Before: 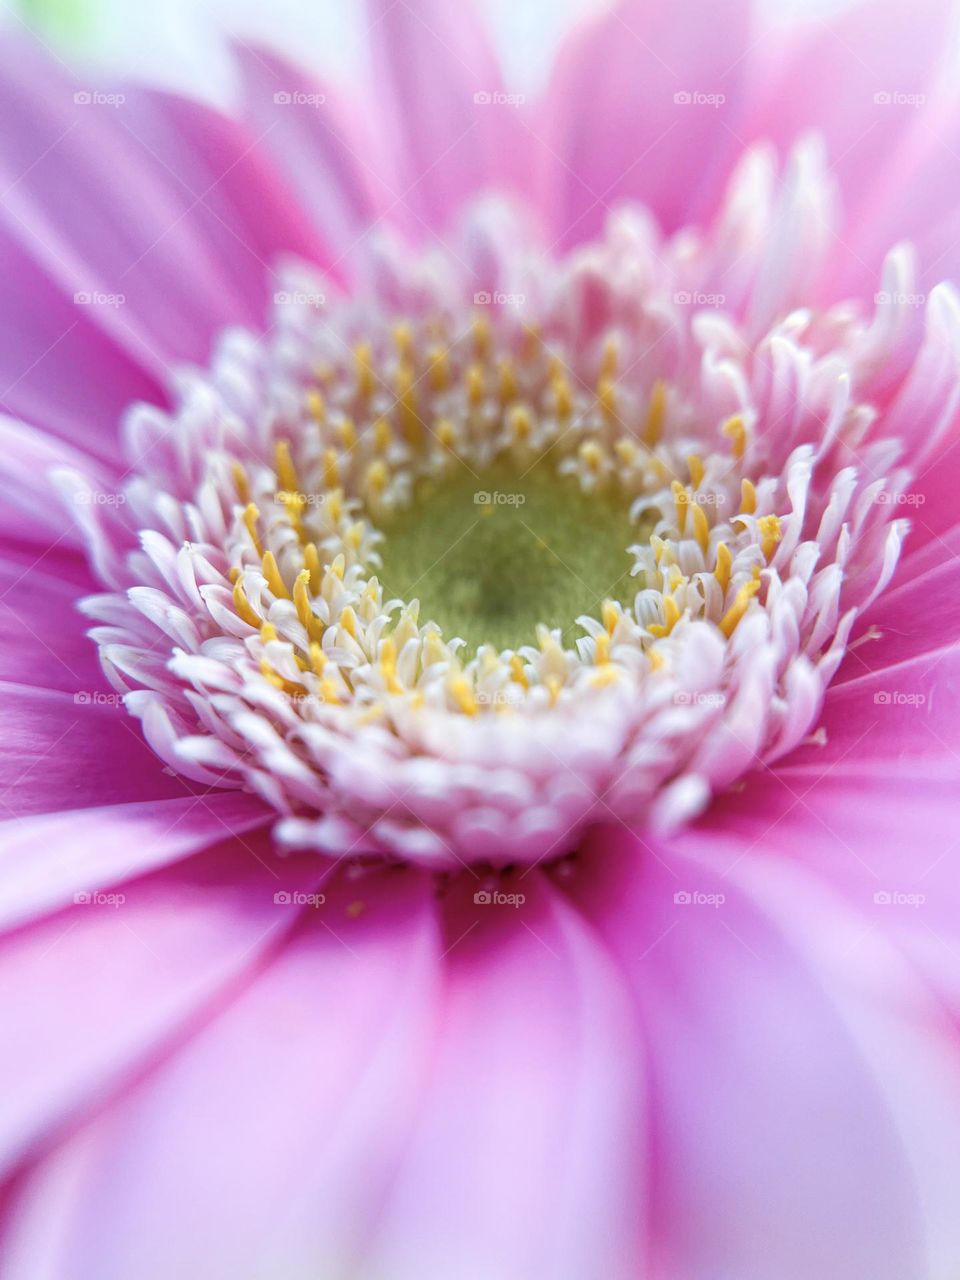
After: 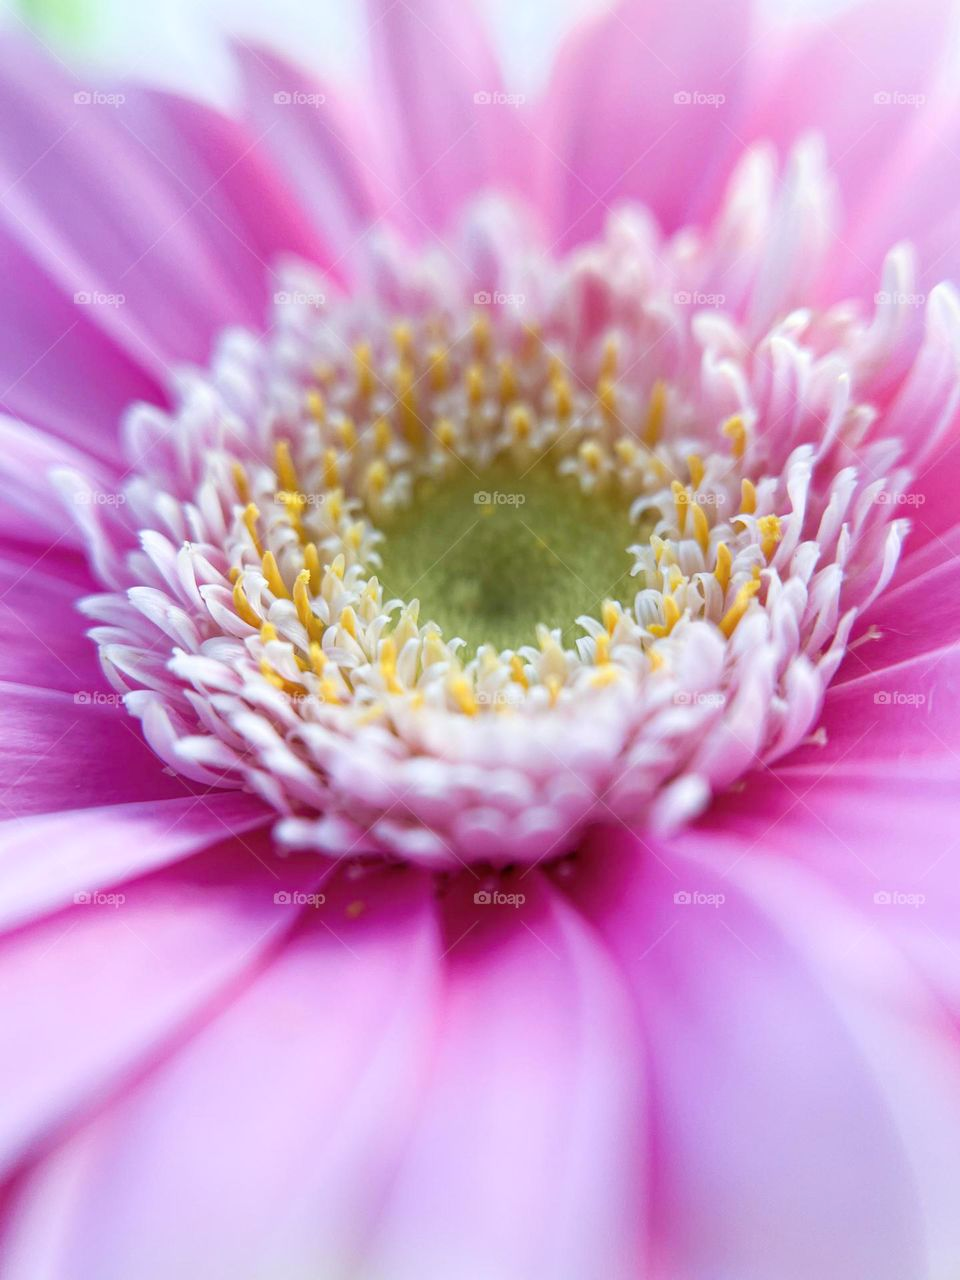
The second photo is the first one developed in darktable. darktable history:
contrast brightness saturation: contrast 0.039, saturation 0.07
